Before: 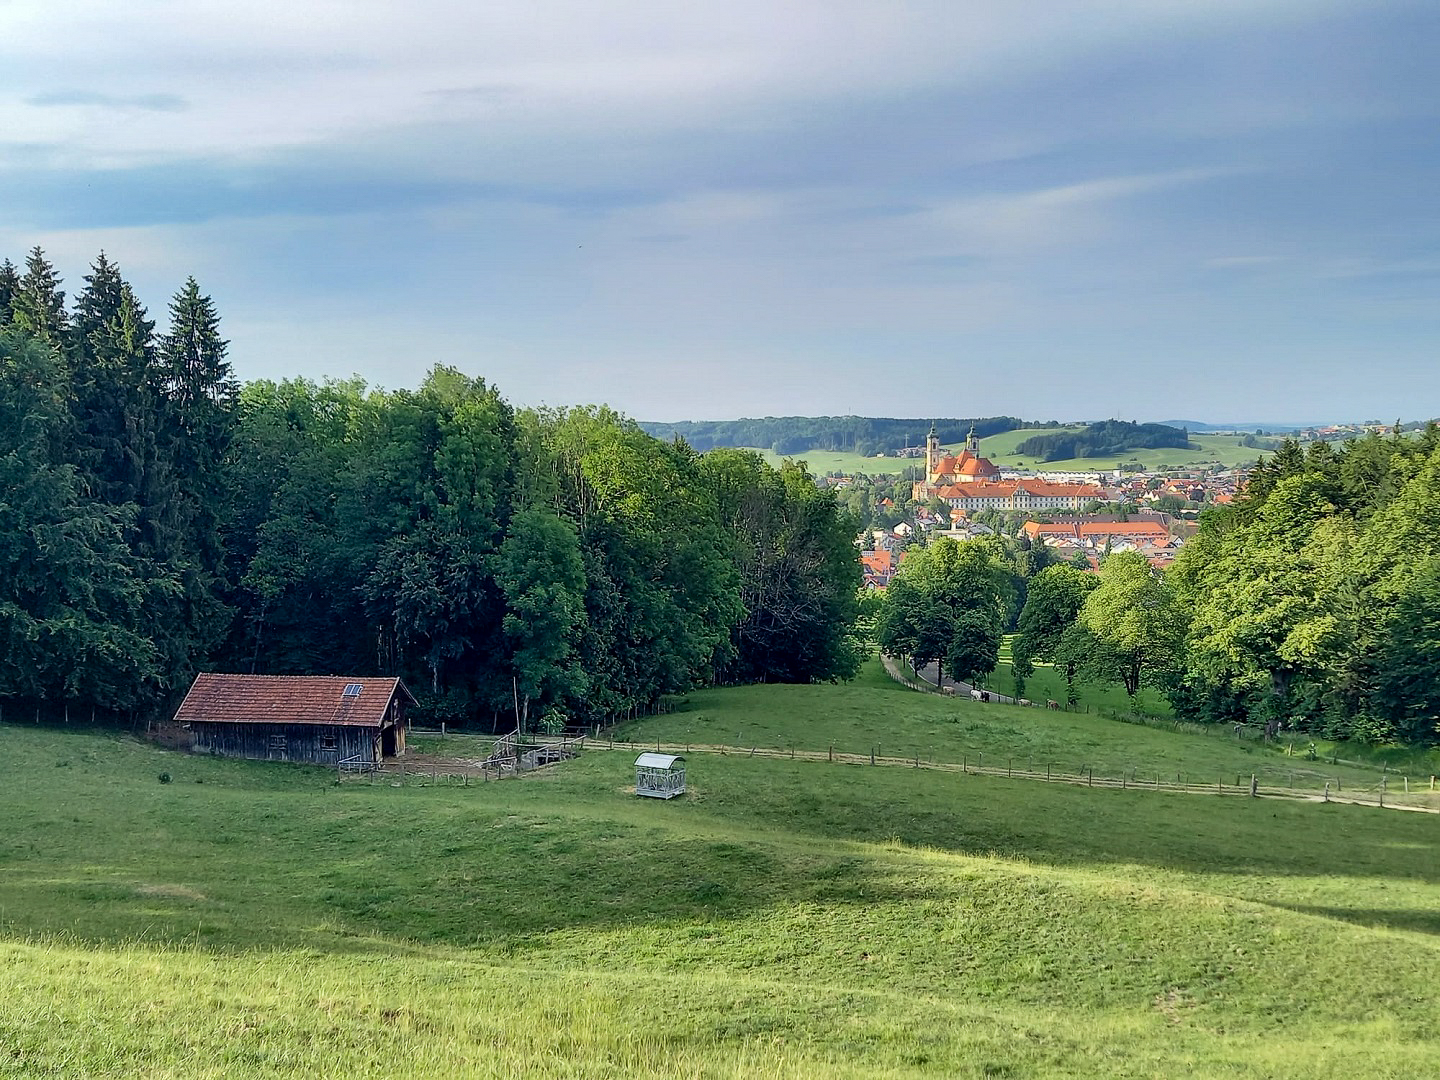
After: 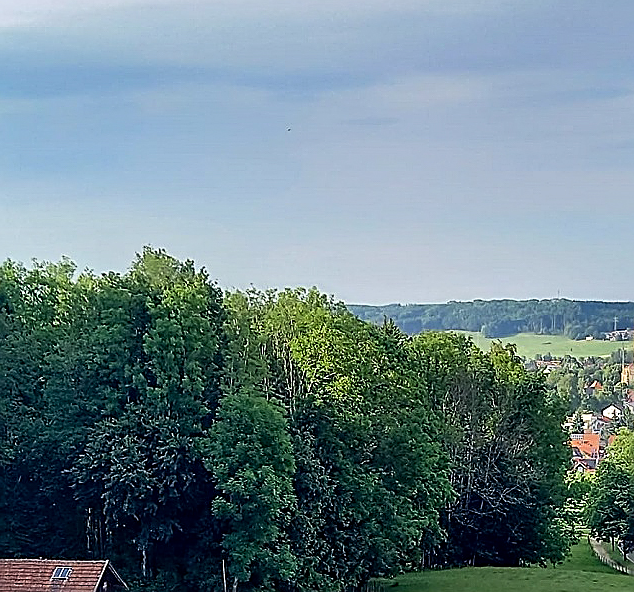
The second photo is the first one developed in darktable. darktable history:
sharpen: amount 1
crop: left 20.248%, top 10.86%, right 35.675%, bottom 34.321%
